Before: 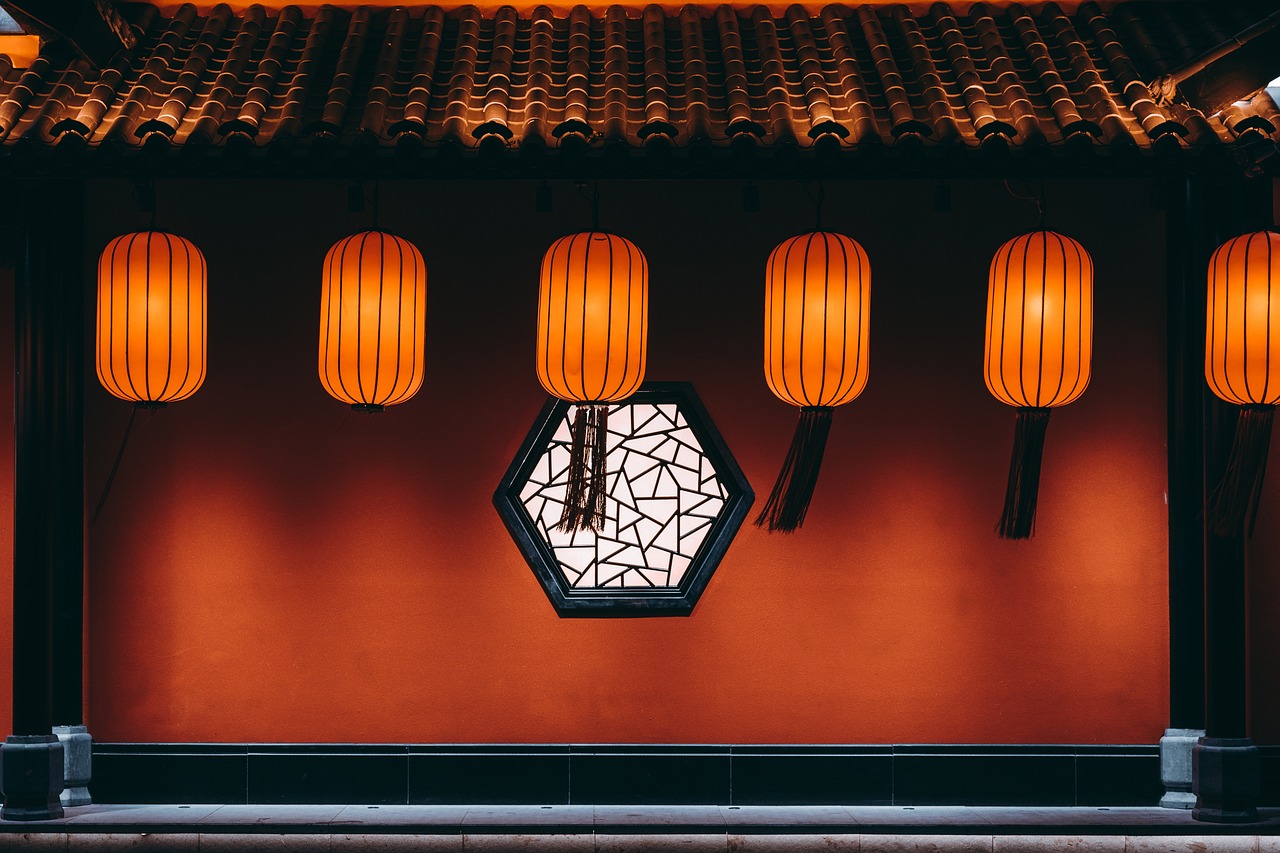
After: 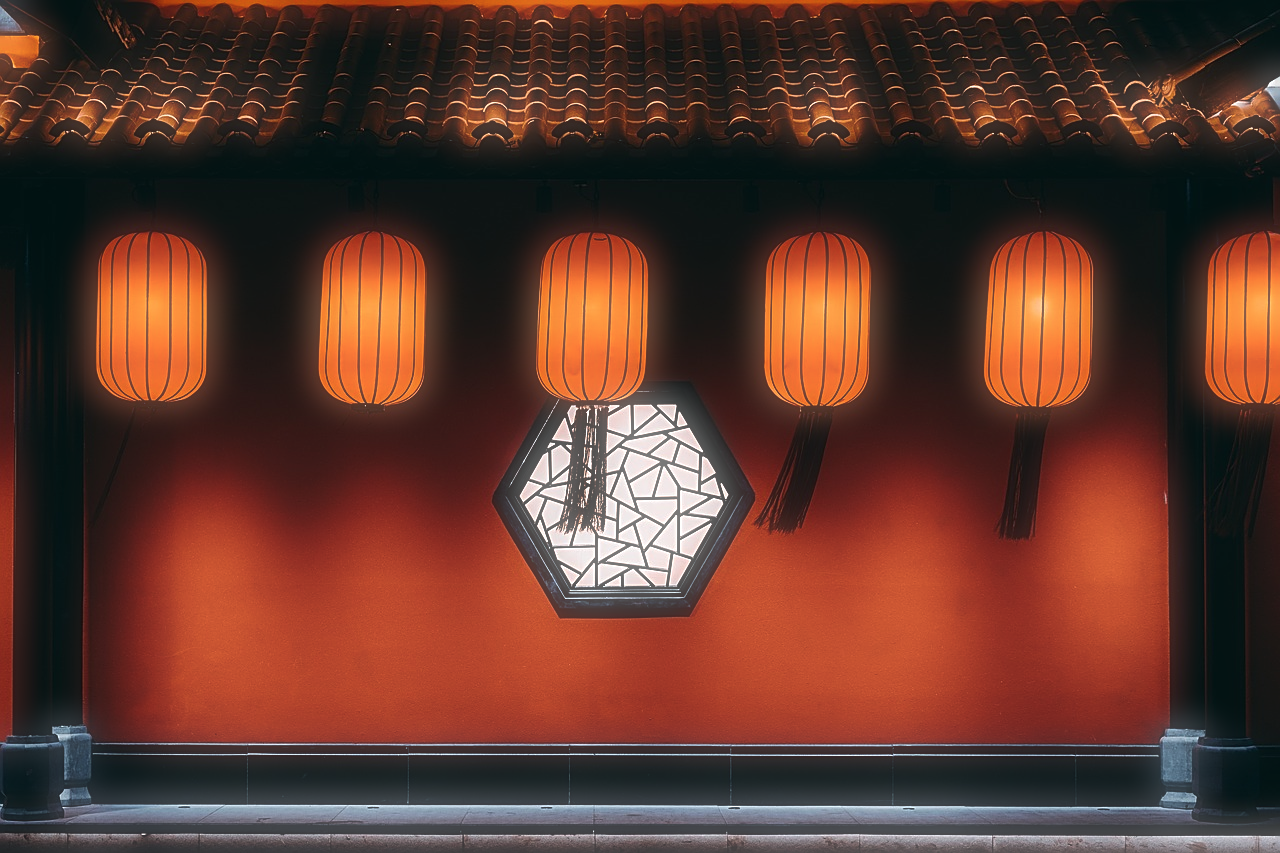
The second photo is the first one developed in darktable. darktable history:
sharpen: on, module defaults
soften: size 60.24%, saturation 65.46%, brightness 0.506 EV, mix 25.7%
color balance rgb: perceptual saturation grading › global saturation 10%, global vibrance 10%
